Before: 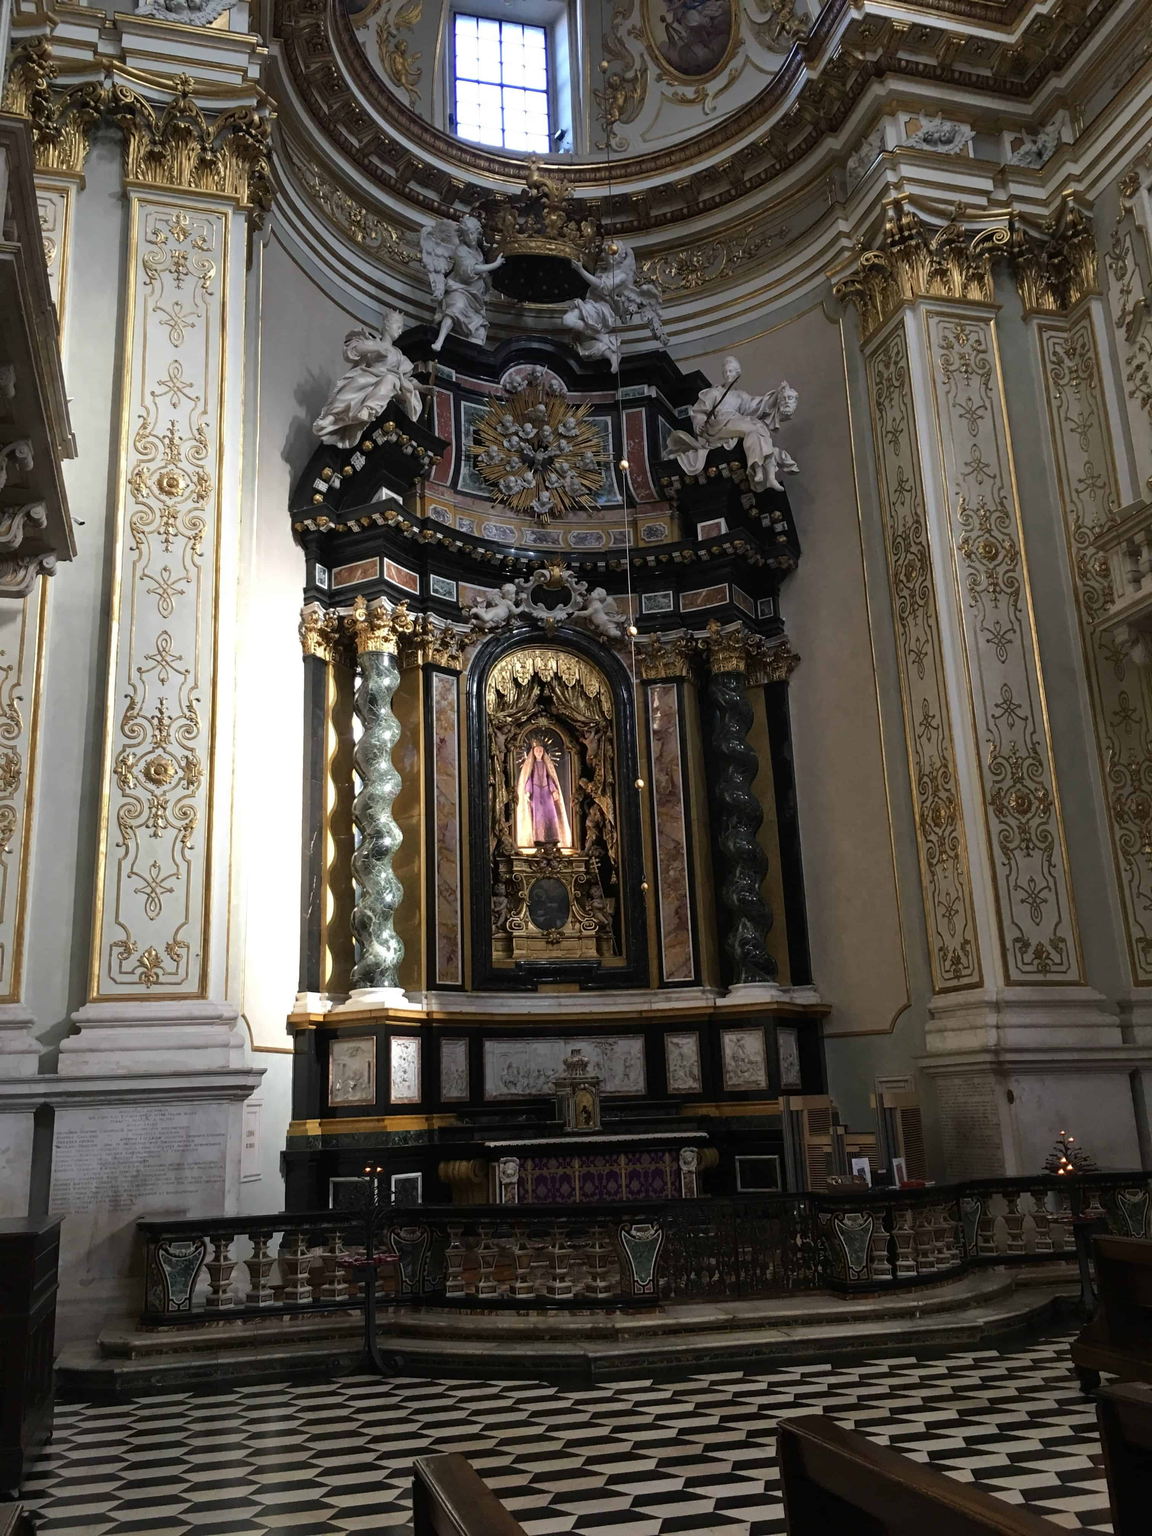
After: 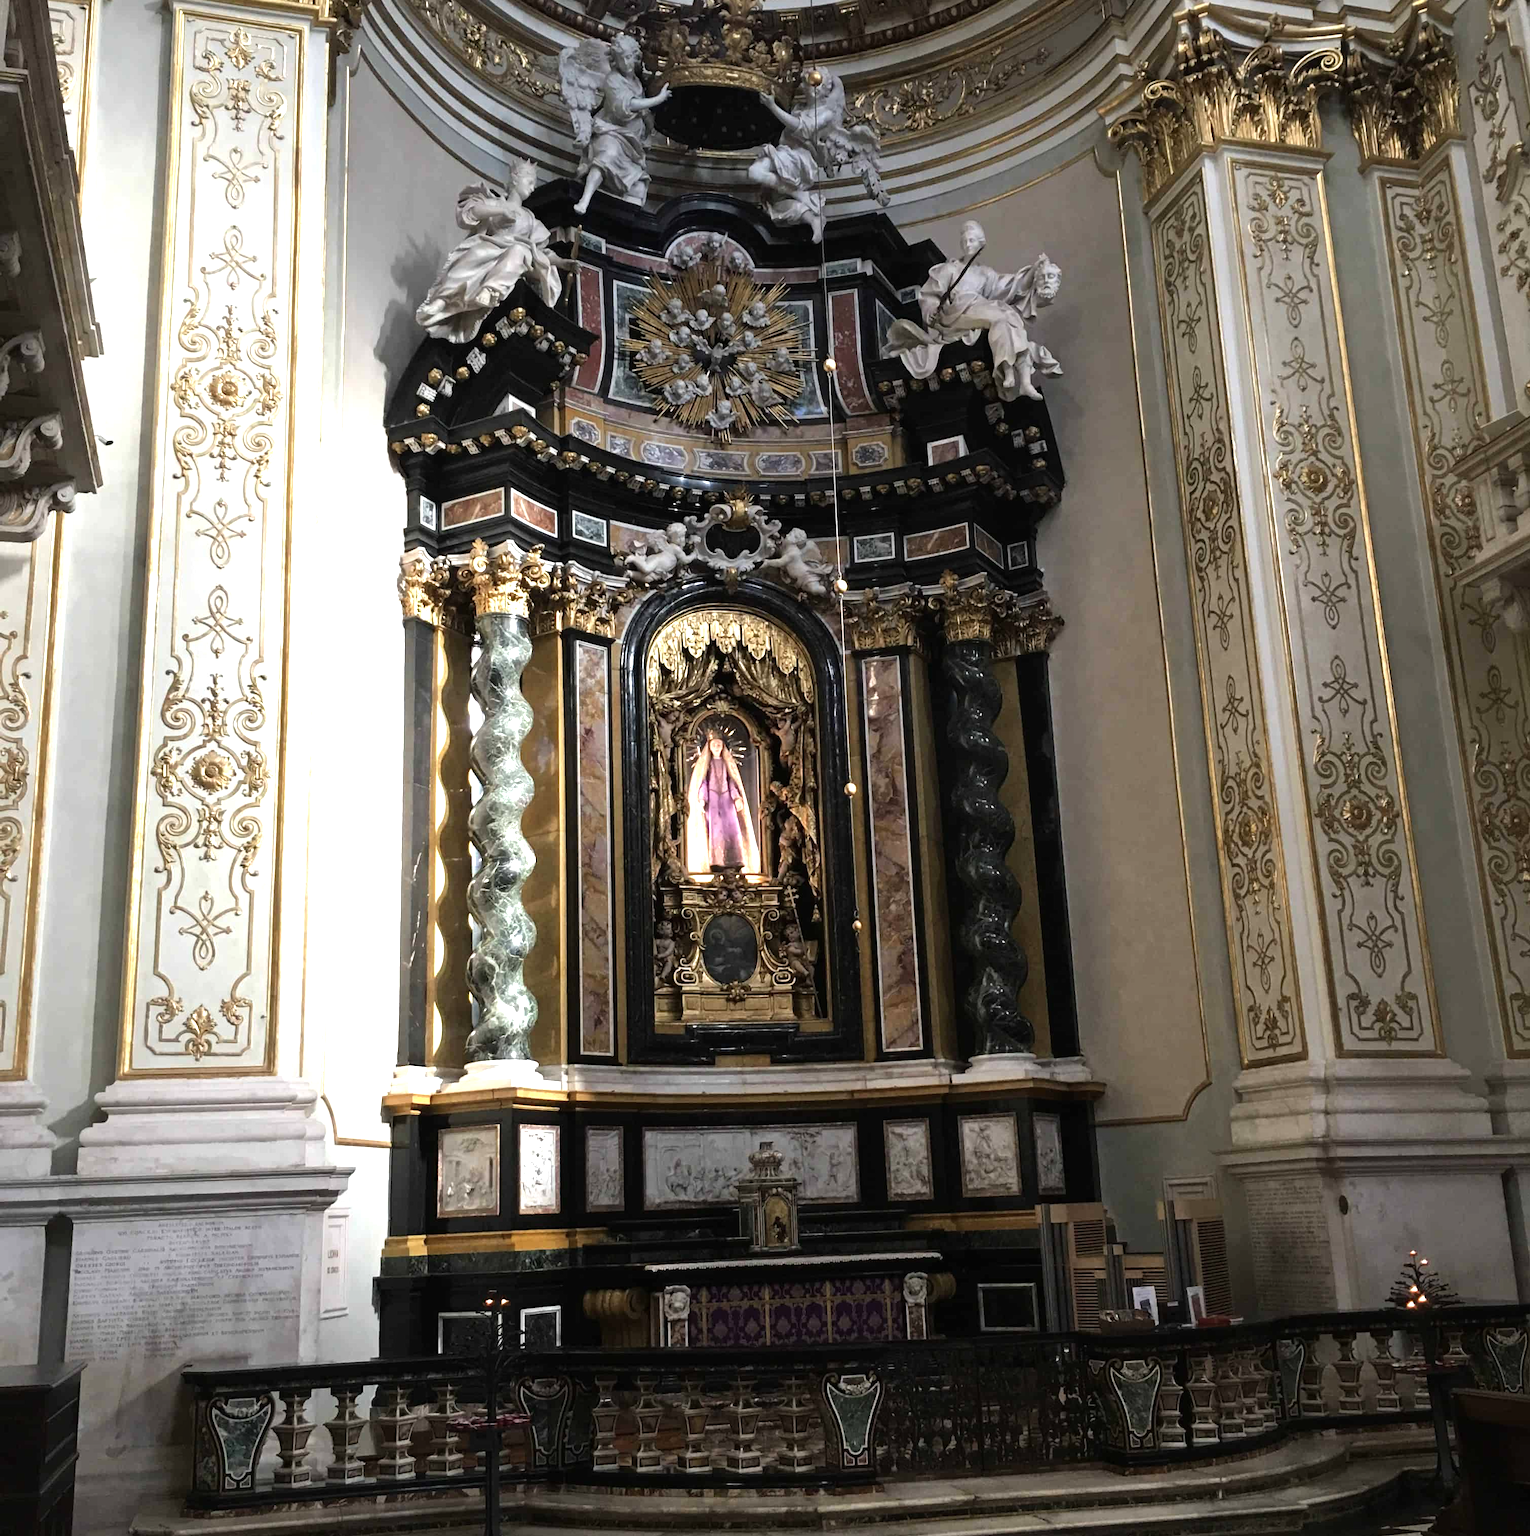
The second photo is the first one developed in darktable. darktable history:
crop and rotate: top 12.408%, bottom 12.353%
tone equalizer: -8 EV -0.378 EV, -7 EV -0.423 EV, -6 EV -0.358 EV, -5 EV -0.212 EV, -3 EV 0.198 EV, -2 EV 0.318 EV, -1 EV 0.382 EV, +0 EV 0.393 EV
contrast brightness saturation: saturation -0.065
exposure: black level correction 0, exposure 0.5 EV, compensate highlight preservation false
